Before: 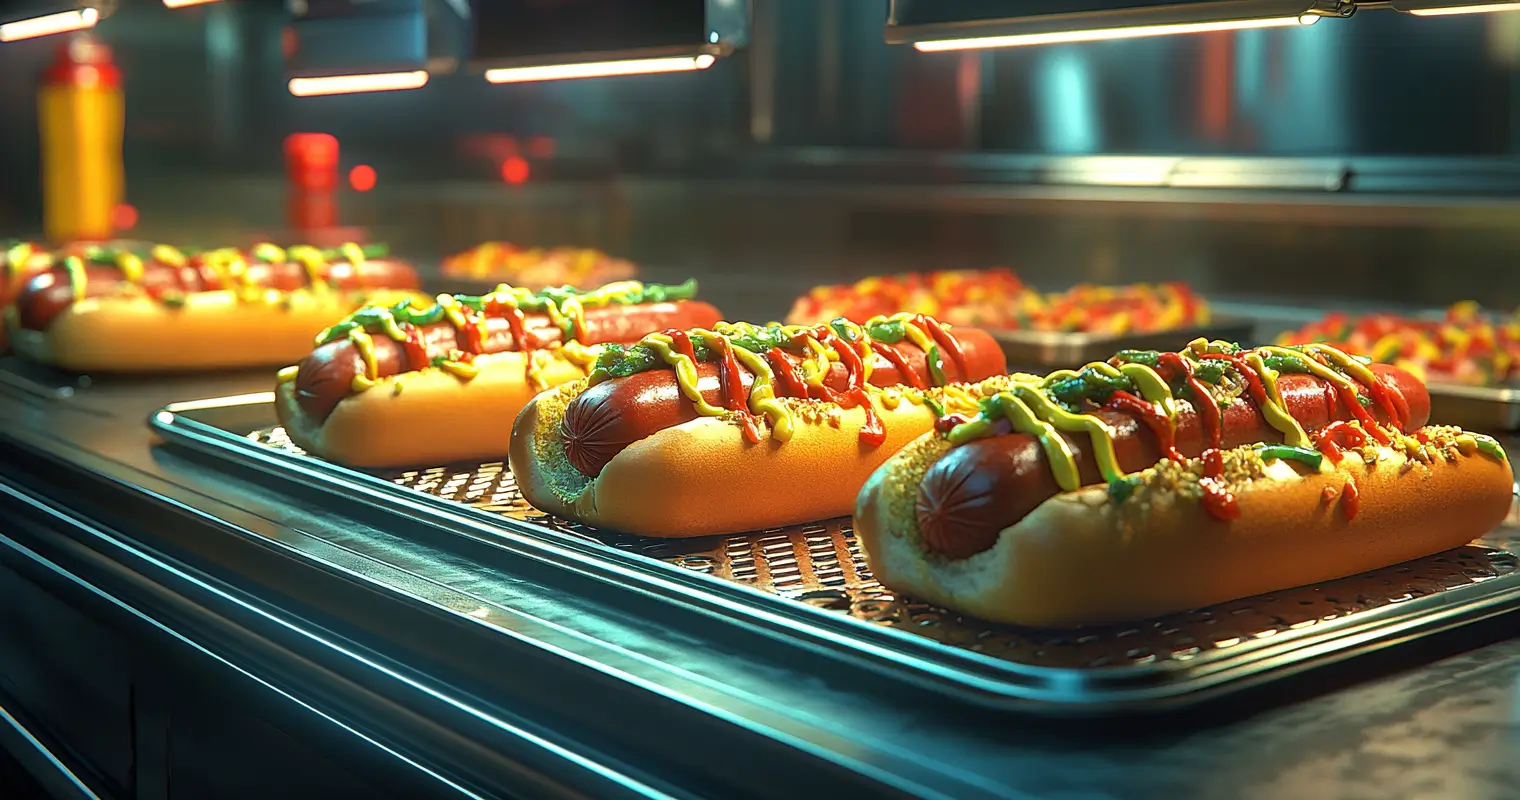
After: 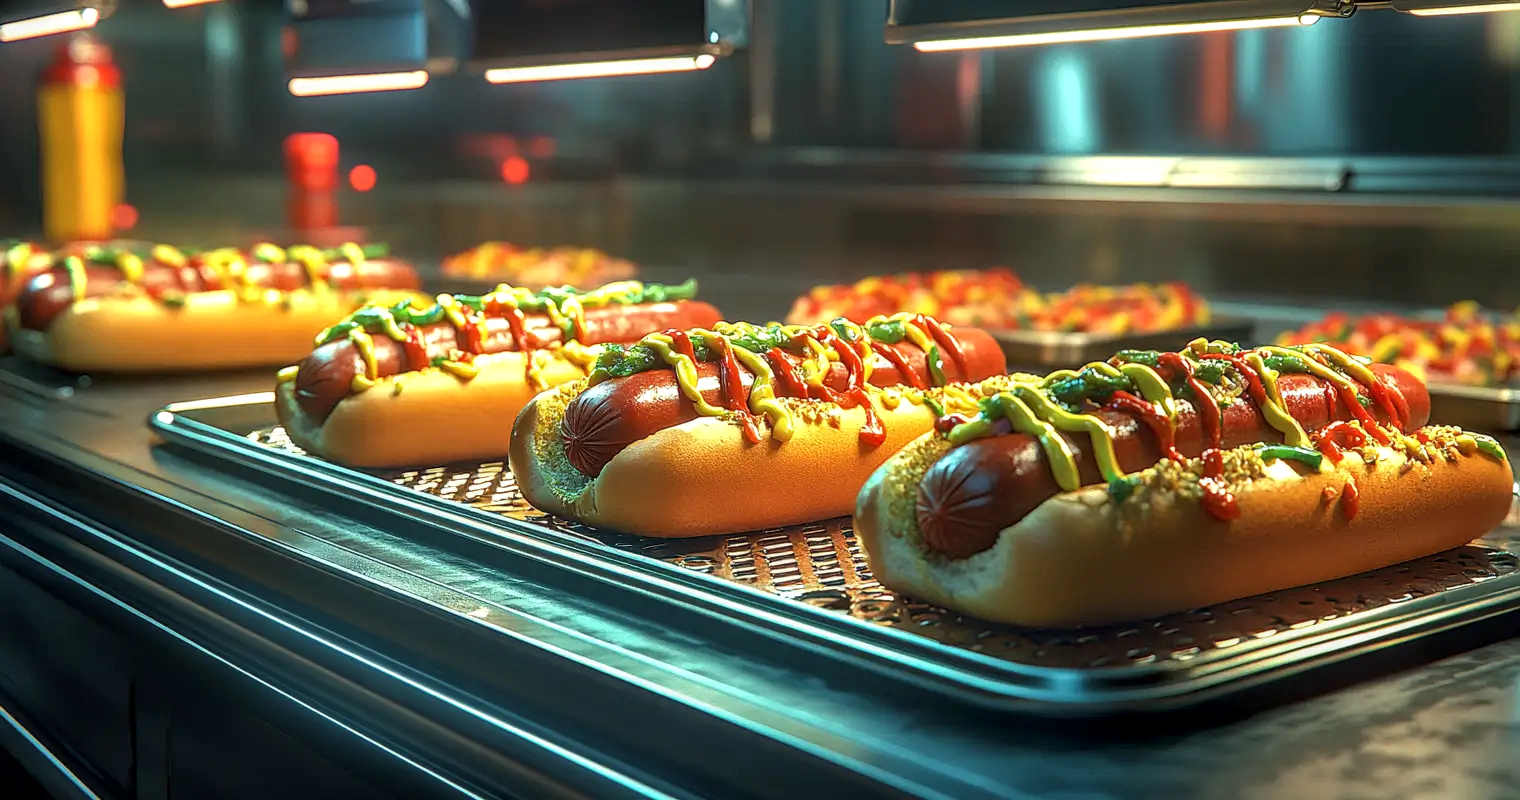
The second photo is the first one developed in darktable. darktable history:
white balance: emerald 1
local contrast: detail 130%
